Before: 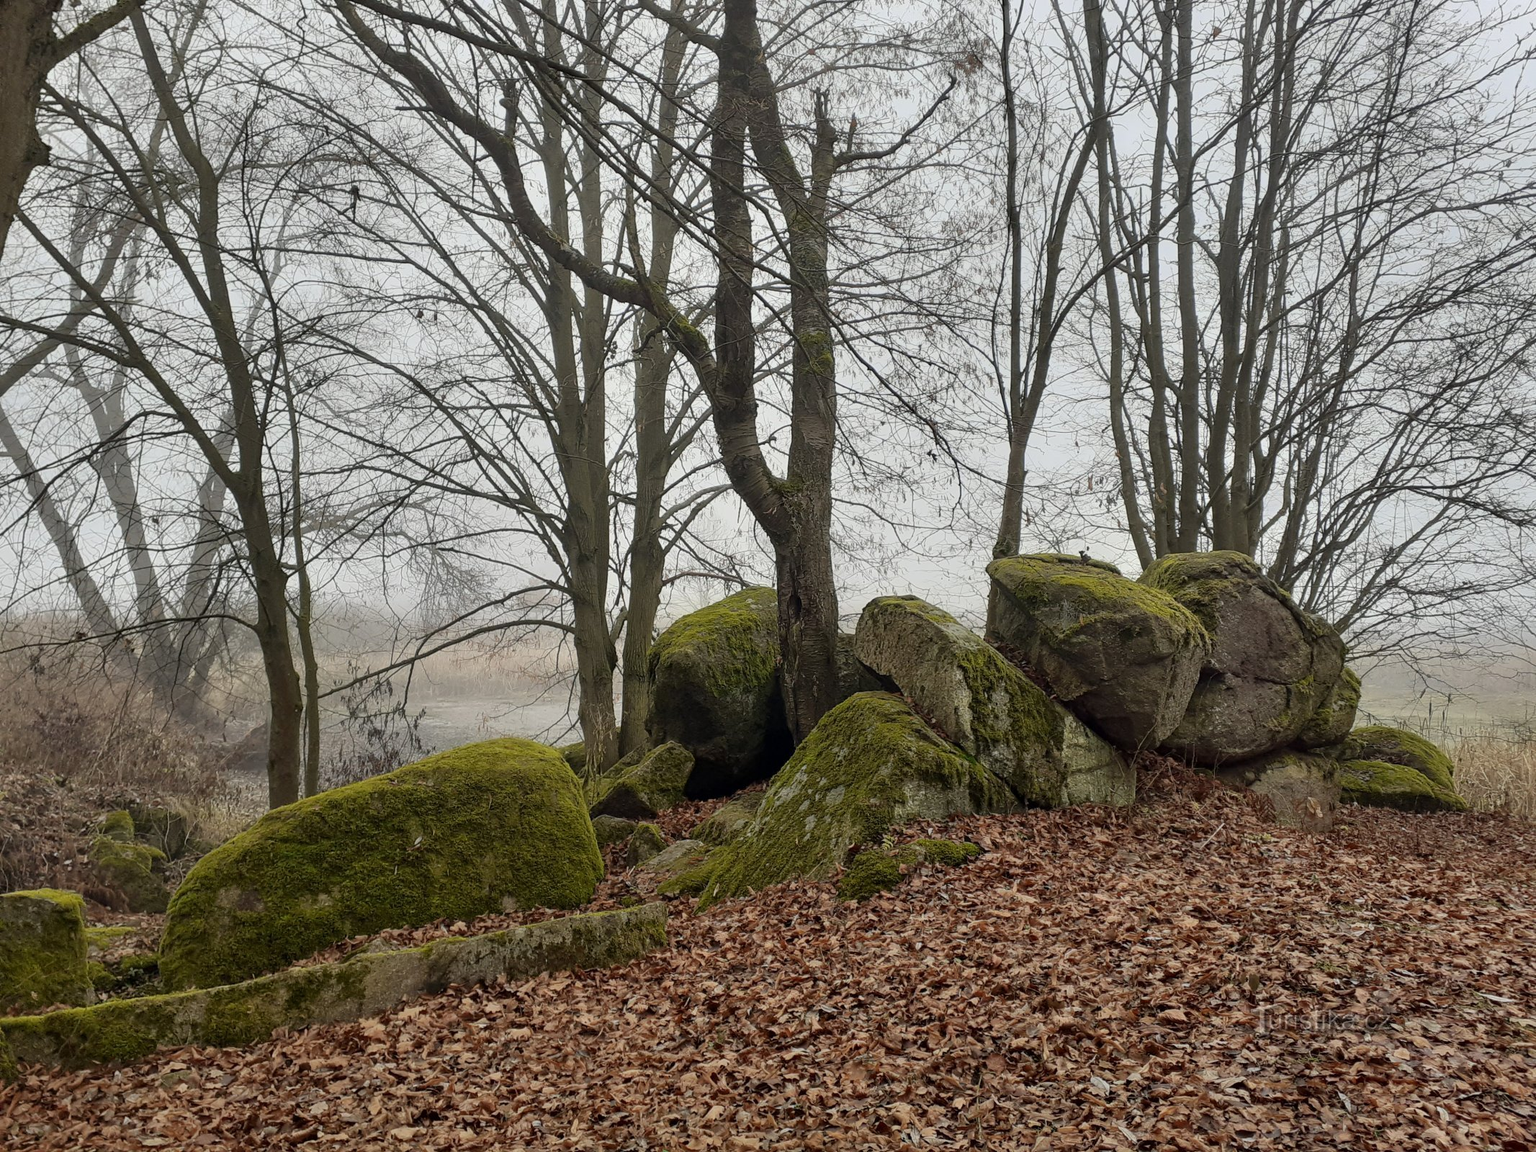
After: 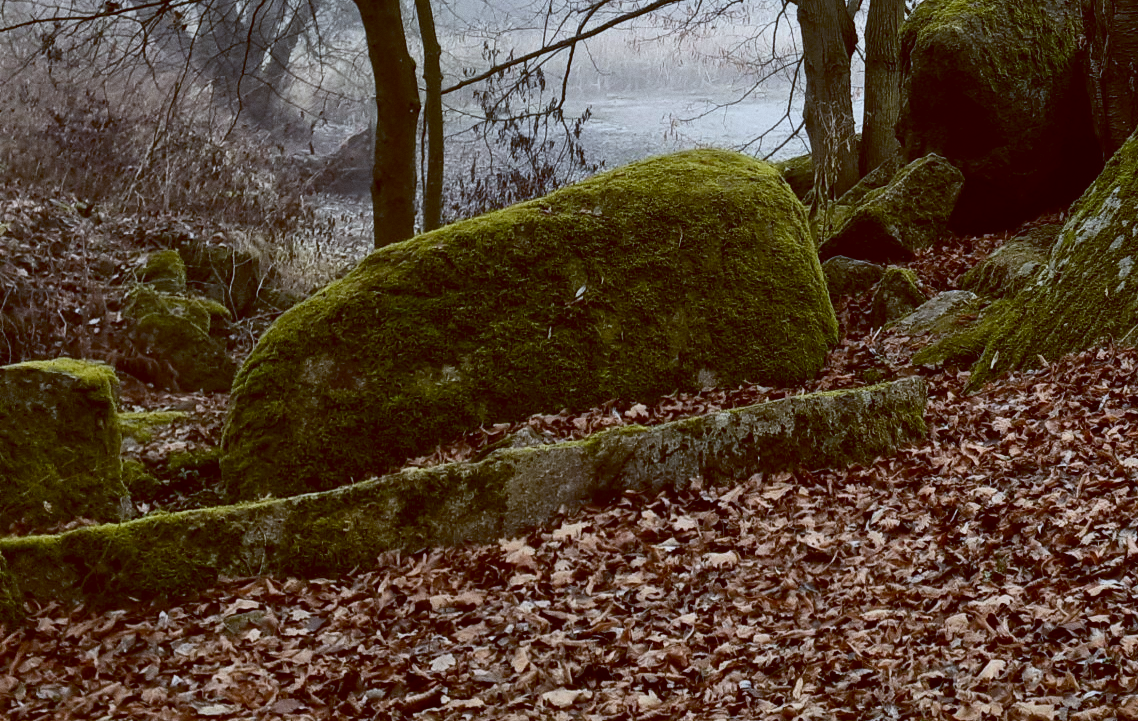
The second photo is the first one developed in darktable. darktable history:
crop and rotate: top 54.778%, right 46.61%, bottom 0.159%
grain: coarseness 0.09 ISO, strength 16.61%
contrast brightness saturation: contrast 0.28
color calibration: x 0.372, y 0.386, temperature 4283.97 K
color balance: lift [1, 1.015, 1.004, 0.985], gamma [1, 0.958, 0.971, 1.042], gain [1, 0.956, 0.977, 1.044]
